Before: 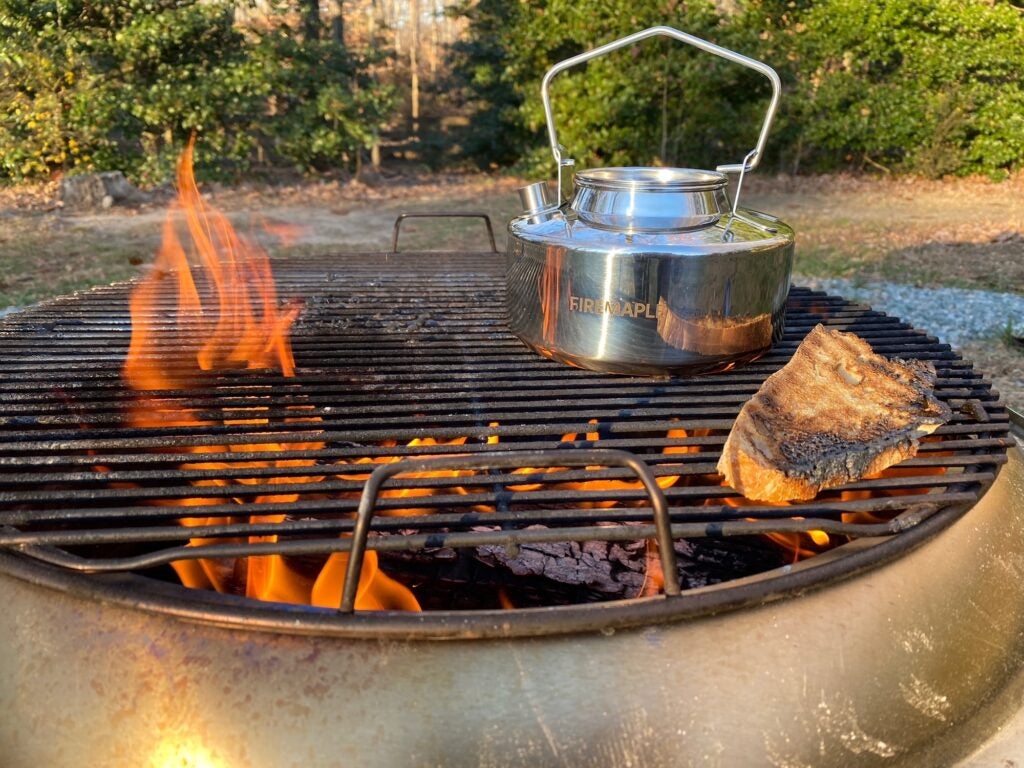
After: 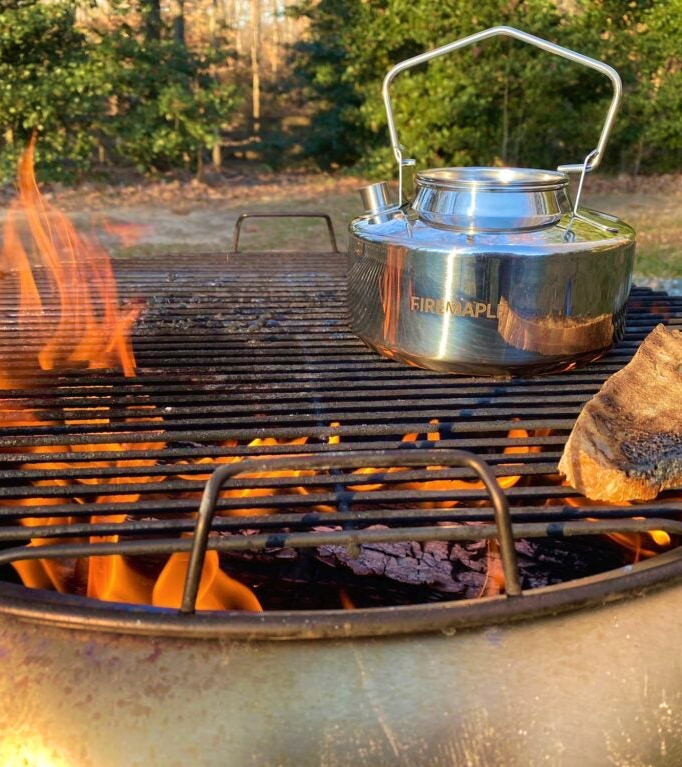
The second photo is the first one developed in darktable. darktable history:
tone curve: curves: ch0 [(0, 0) (0.003, 0.013) (0.011, 0.017) (0.025, 0.028) (0.044, 0.049) (0.069, 0.07) (0.1, 0.103) (0.136, 0.143) (0.177, 0.186) (0.224, 0.232) (0.277, 0.282) (0.335, 0.333) (0.399, 0.405) (0.468, 0.477) (0.543, 0.54) (0.623, 0.627) (0.709, 0.709) (0.801, 0.798) (0.898, 0.902) (1, 1)], preserve colors none
crop and rotate: left 15.608%, right 17.773%
velvia: strength 39.27%
